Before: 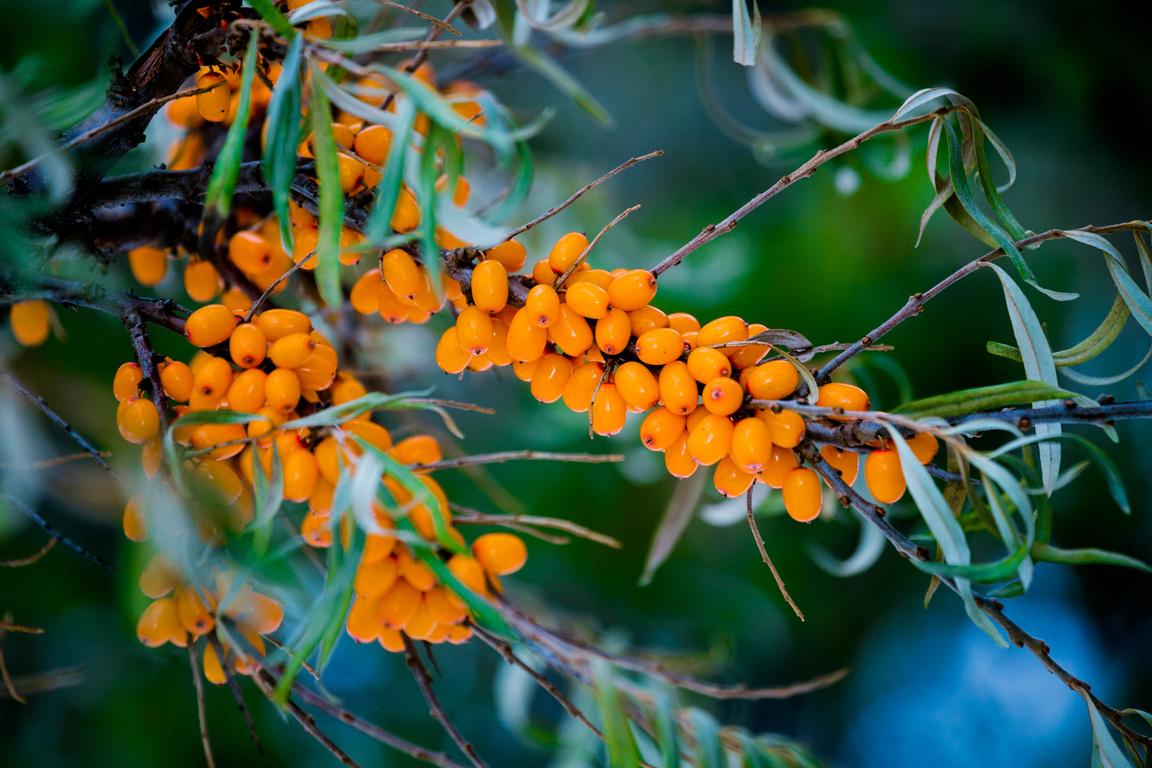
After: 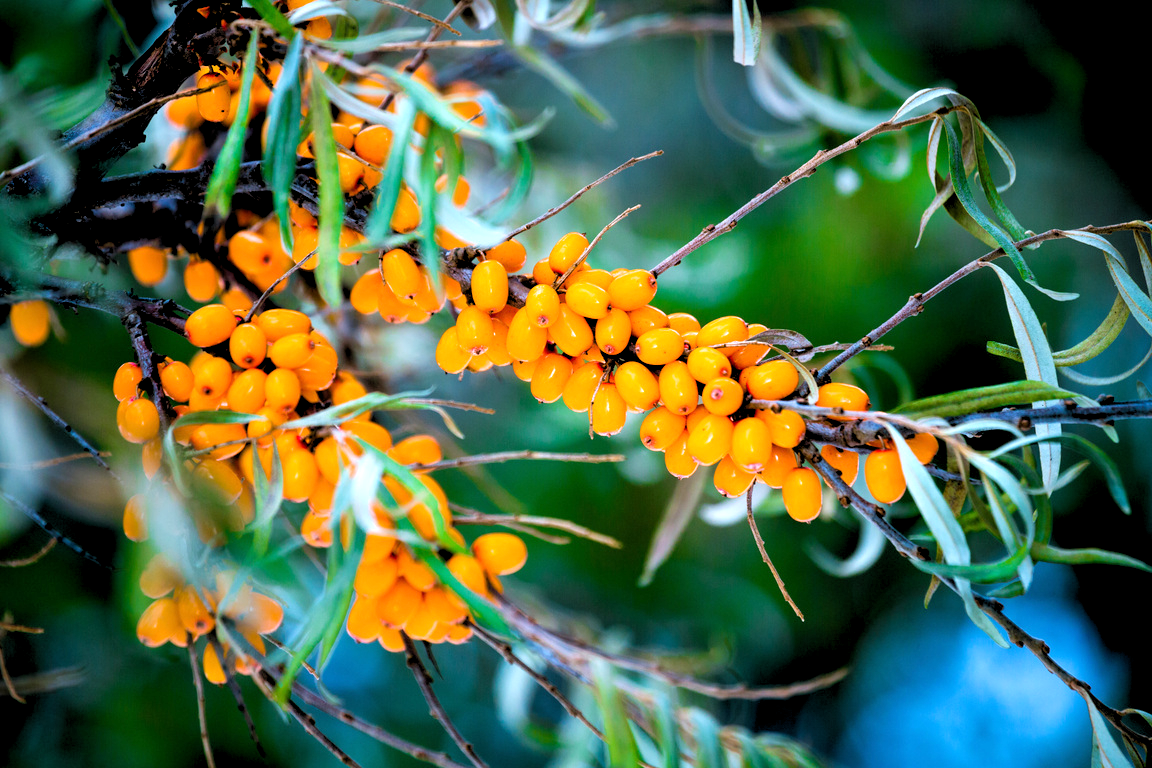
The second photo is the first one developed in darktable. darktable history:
exposure: exposure 0.6 EV, compensate highlight preservation false
rgb levels: levels [[0.01, 0.419, 0.839], [0, 0.5, 1], [0, 0.5, 1]]
tone equalizer: on, module defaults
